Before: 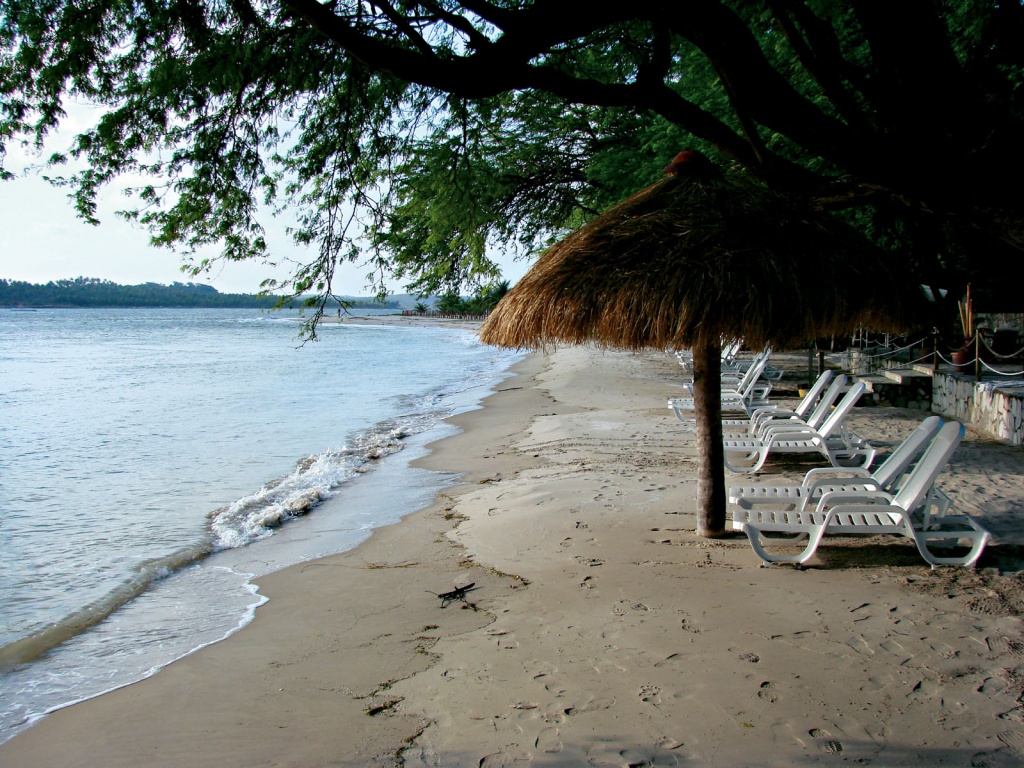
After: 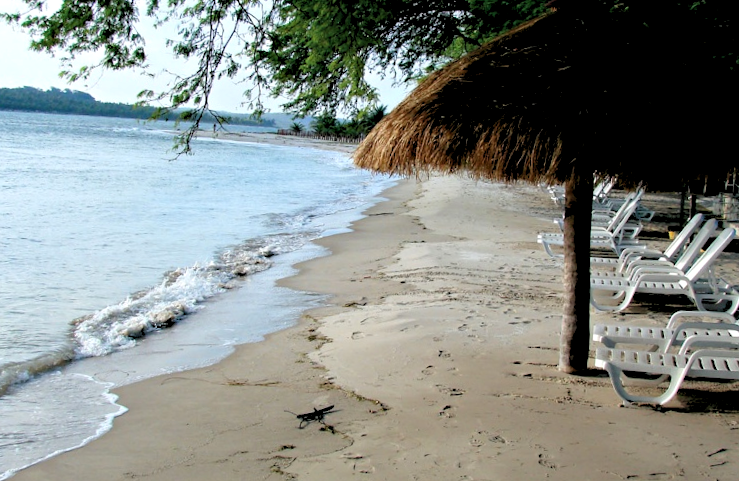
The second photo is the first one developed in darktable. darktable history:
crop and rotate: angle -3.37°, left 9.79%, top 20.73%, right 12.42%, bottom 11.82%
rgb levels: levels [[0.013, 0.434, 0.89], [0, 0.5, 1], [0, 0.5, 1]]
